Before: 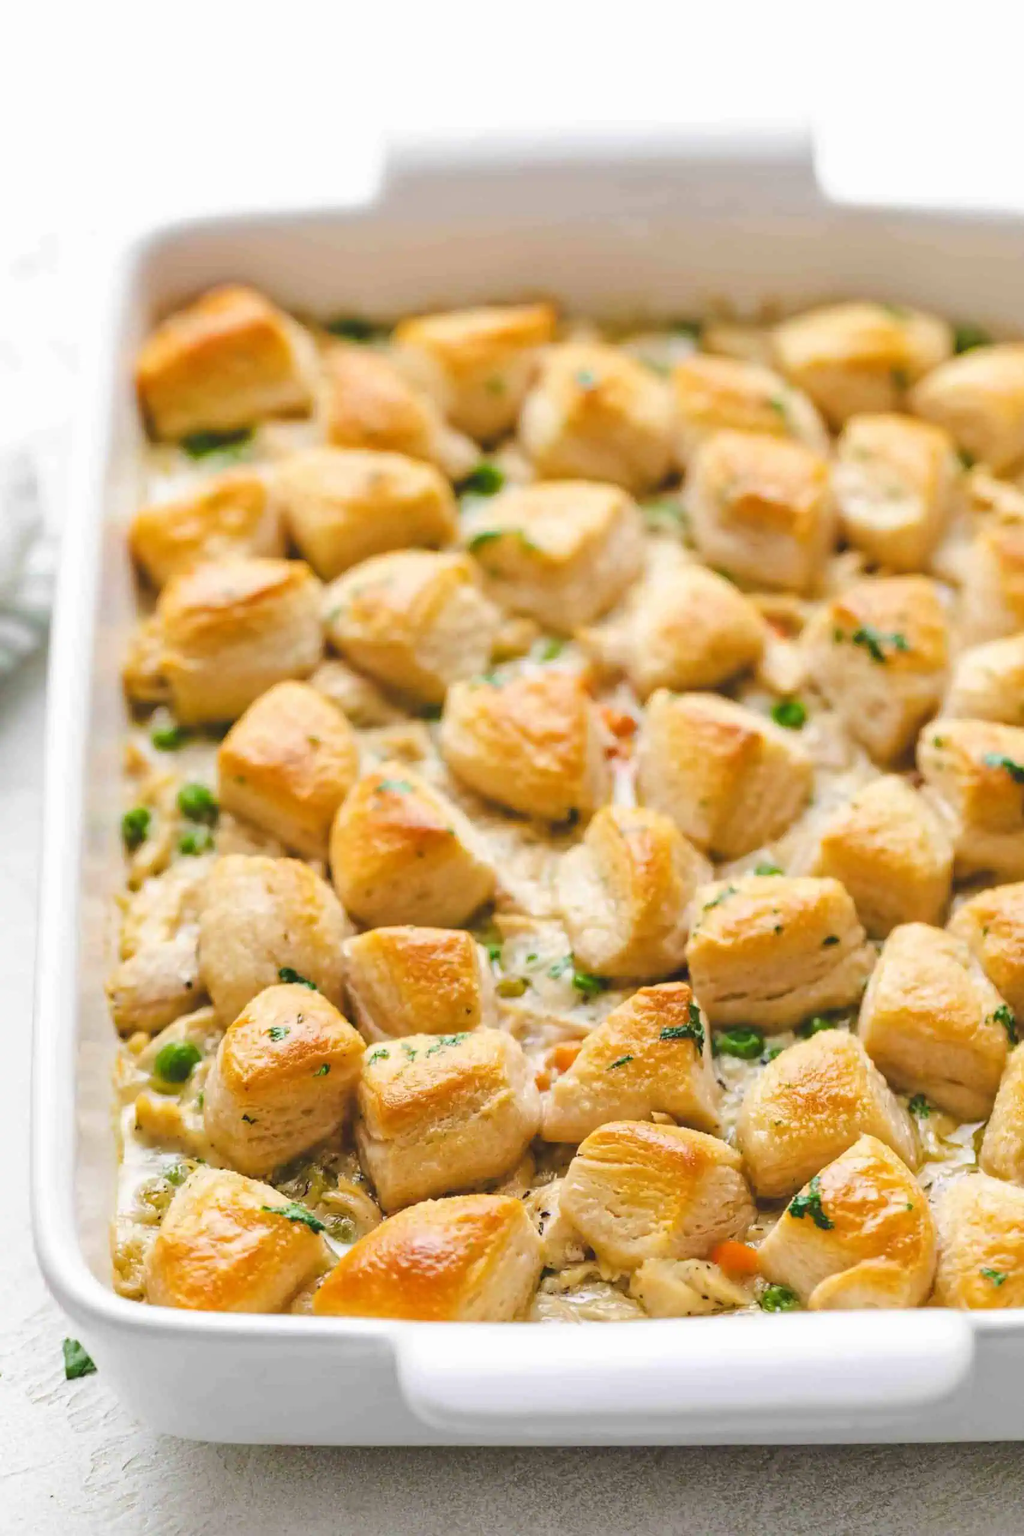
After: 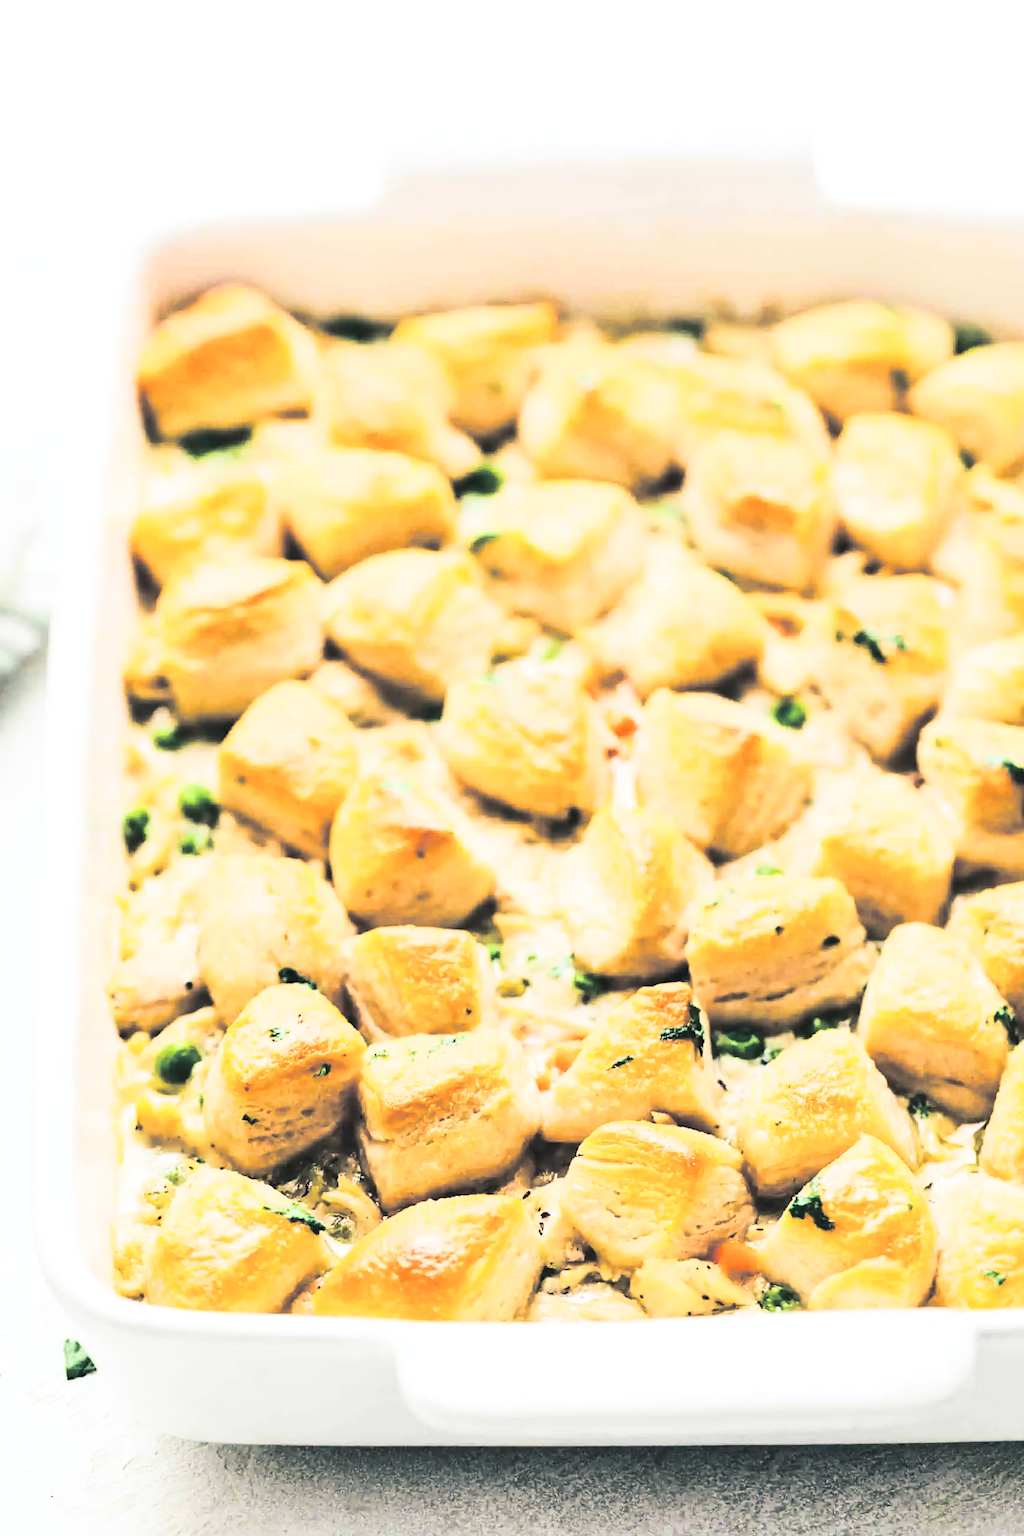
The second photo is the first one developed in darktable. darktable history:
white balance: red 0.986, blue 1.01
split-toning: shadows › hue 205.2°, shadows › saturation 0.29, highlights › hue 50.4°, highlights › saturation 0.38, balance -49.9
contrast brightness saturation: contrast 0.62, brightness 0.34, saturation 0.14
